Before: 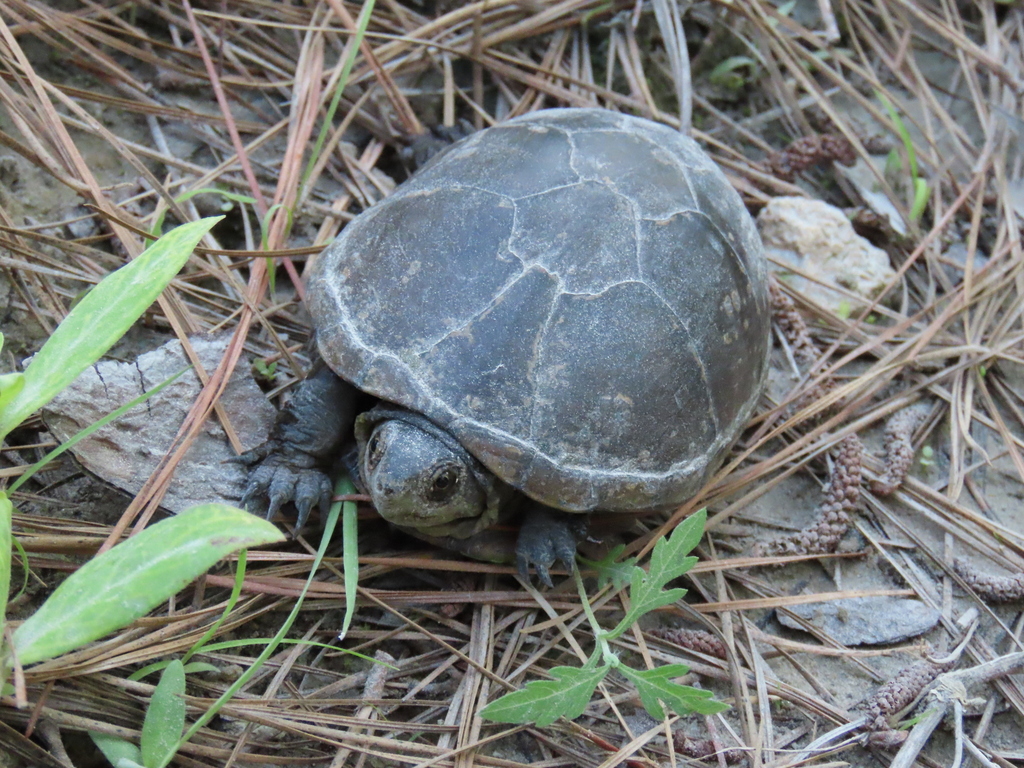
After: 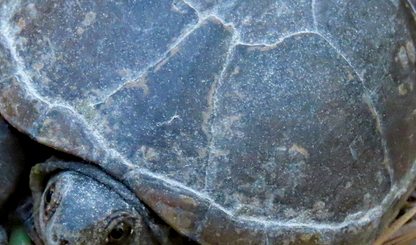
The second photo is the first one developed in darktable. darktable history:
haze removal: strength 0.279, distance 0.251, compatibility mode true, adaptive false
crop: left 31.801%, top 32.503%, right 27.548%, bottom 35.584%
color balance rgb: global offset › luminance -0.503%, linear chroma grading › shadows -8.139%, linear chroma grading › global chroma 9.864%, perceptual saturation grading › global saturation 10.776%, global vibrance 2.576%
